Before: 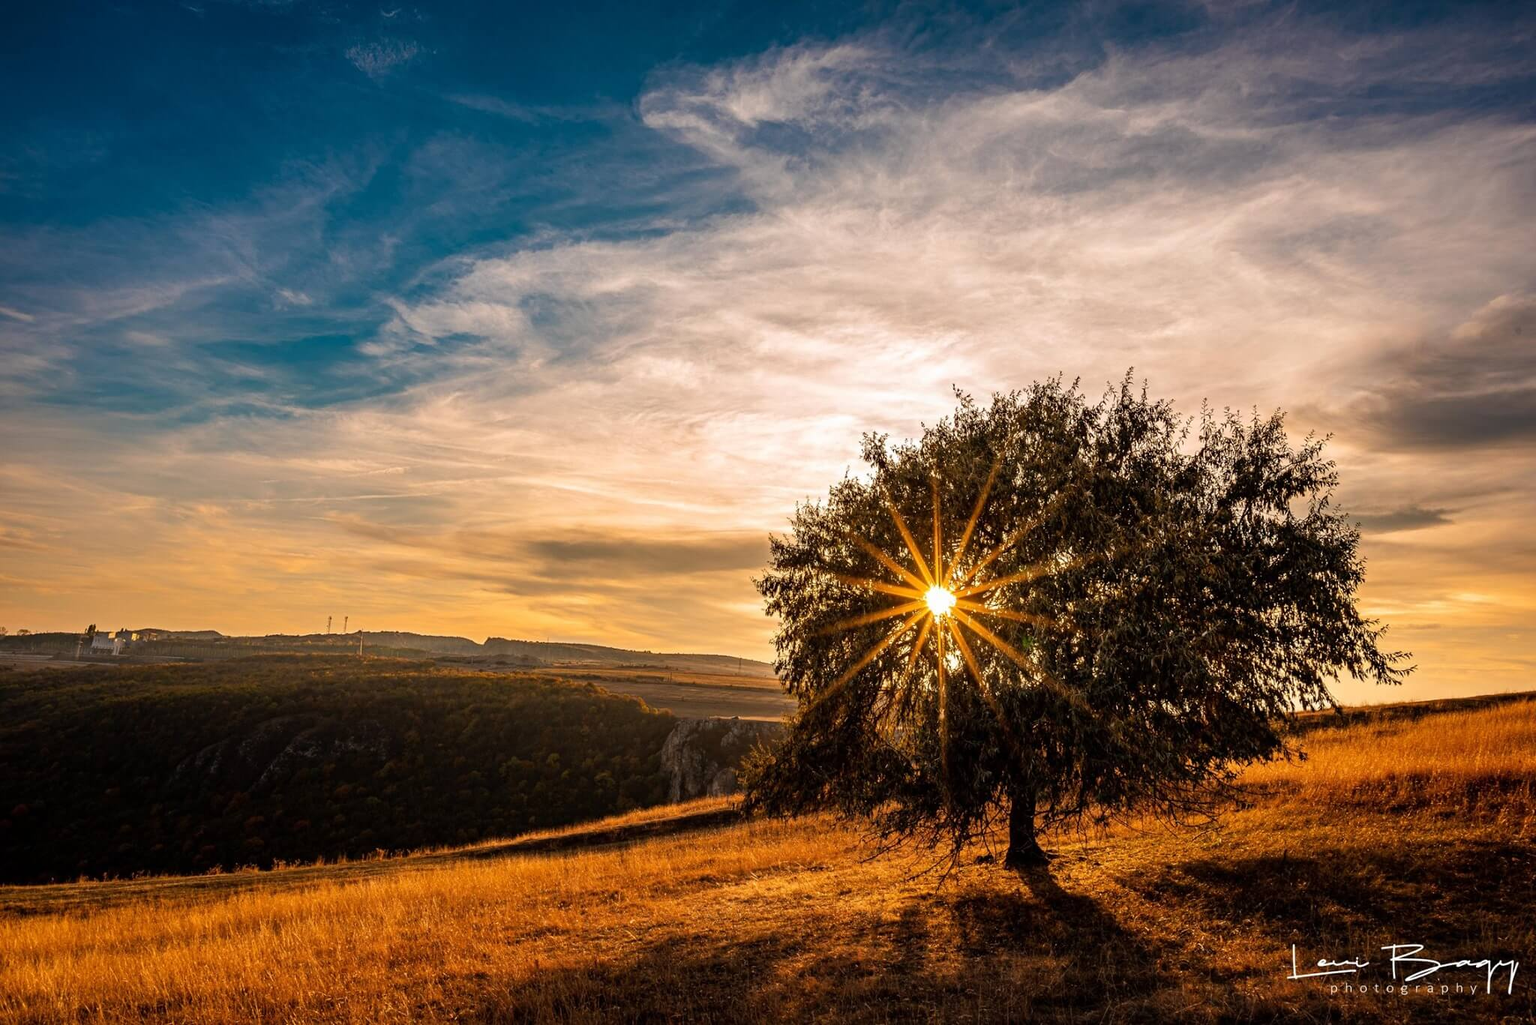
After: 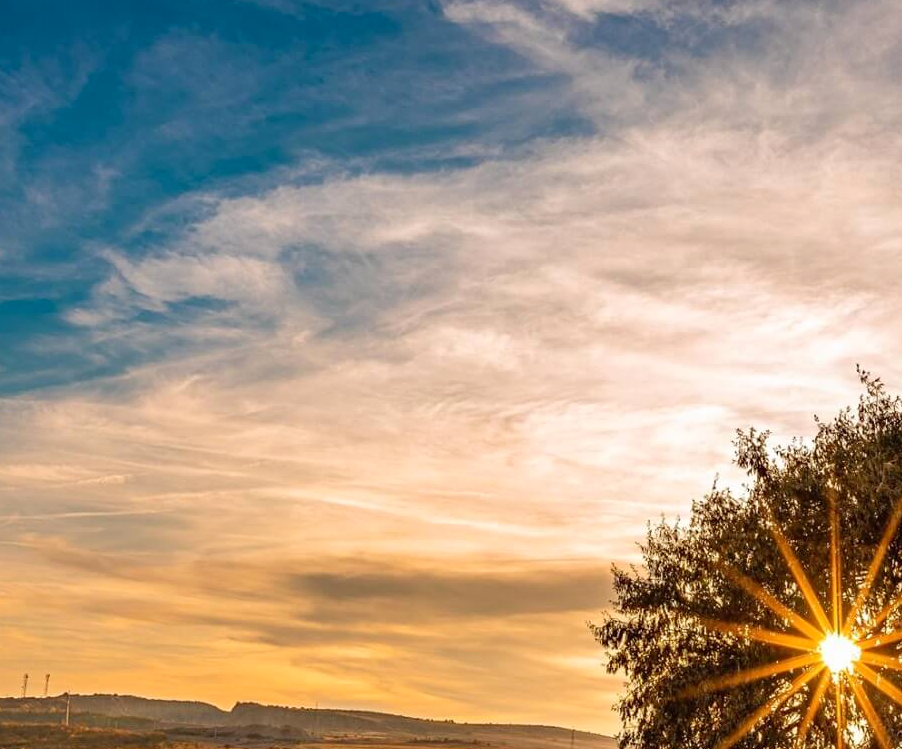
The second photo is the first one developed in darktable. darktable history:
crop: left 20.248%, top 10.86%, right 35.675%, bottom 34.321%
levels: levels [0, 0.478, 1]
